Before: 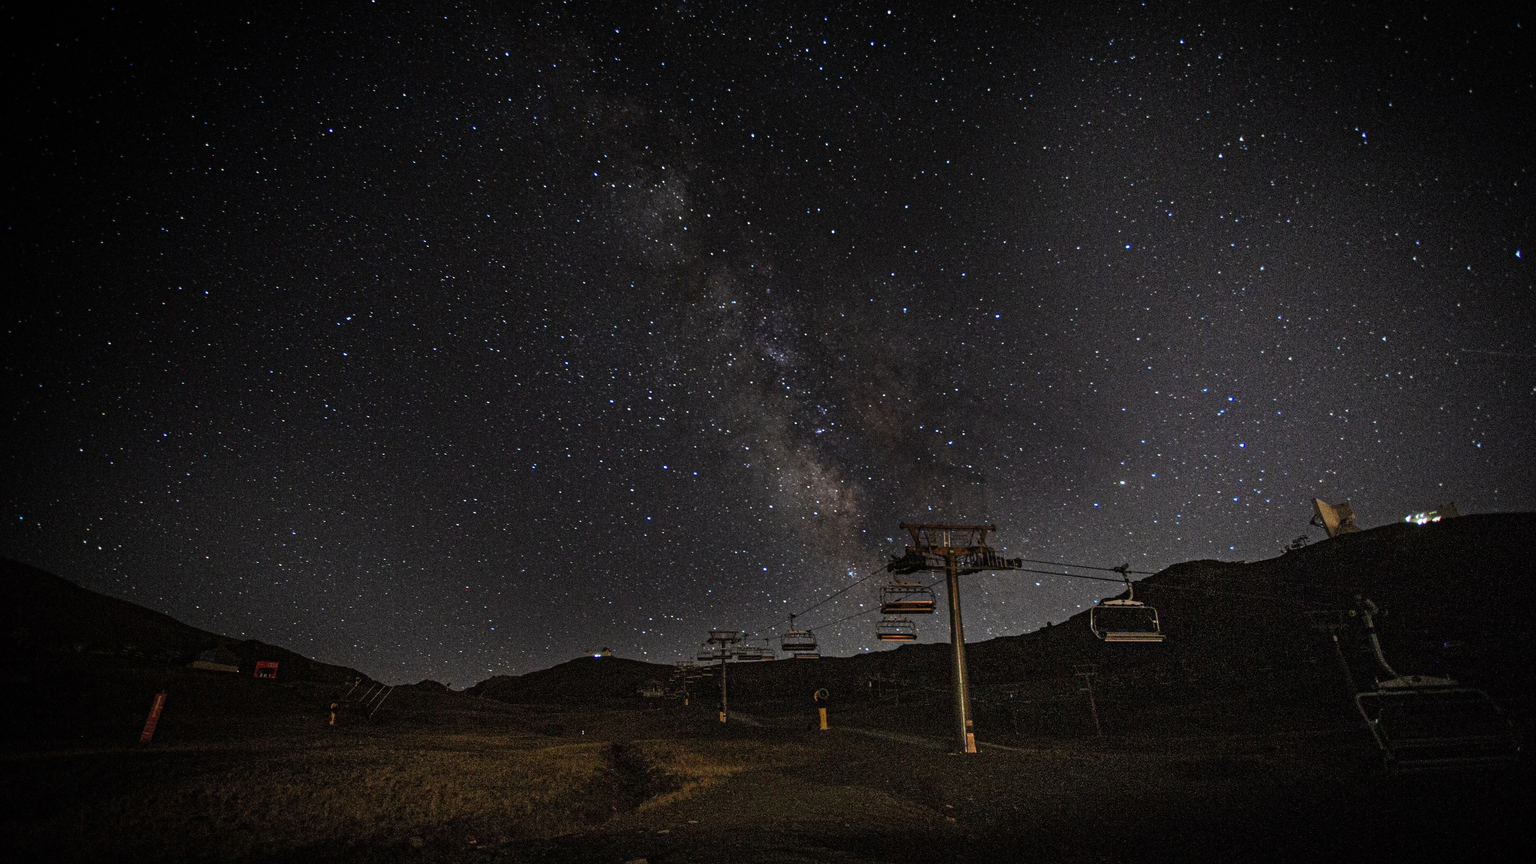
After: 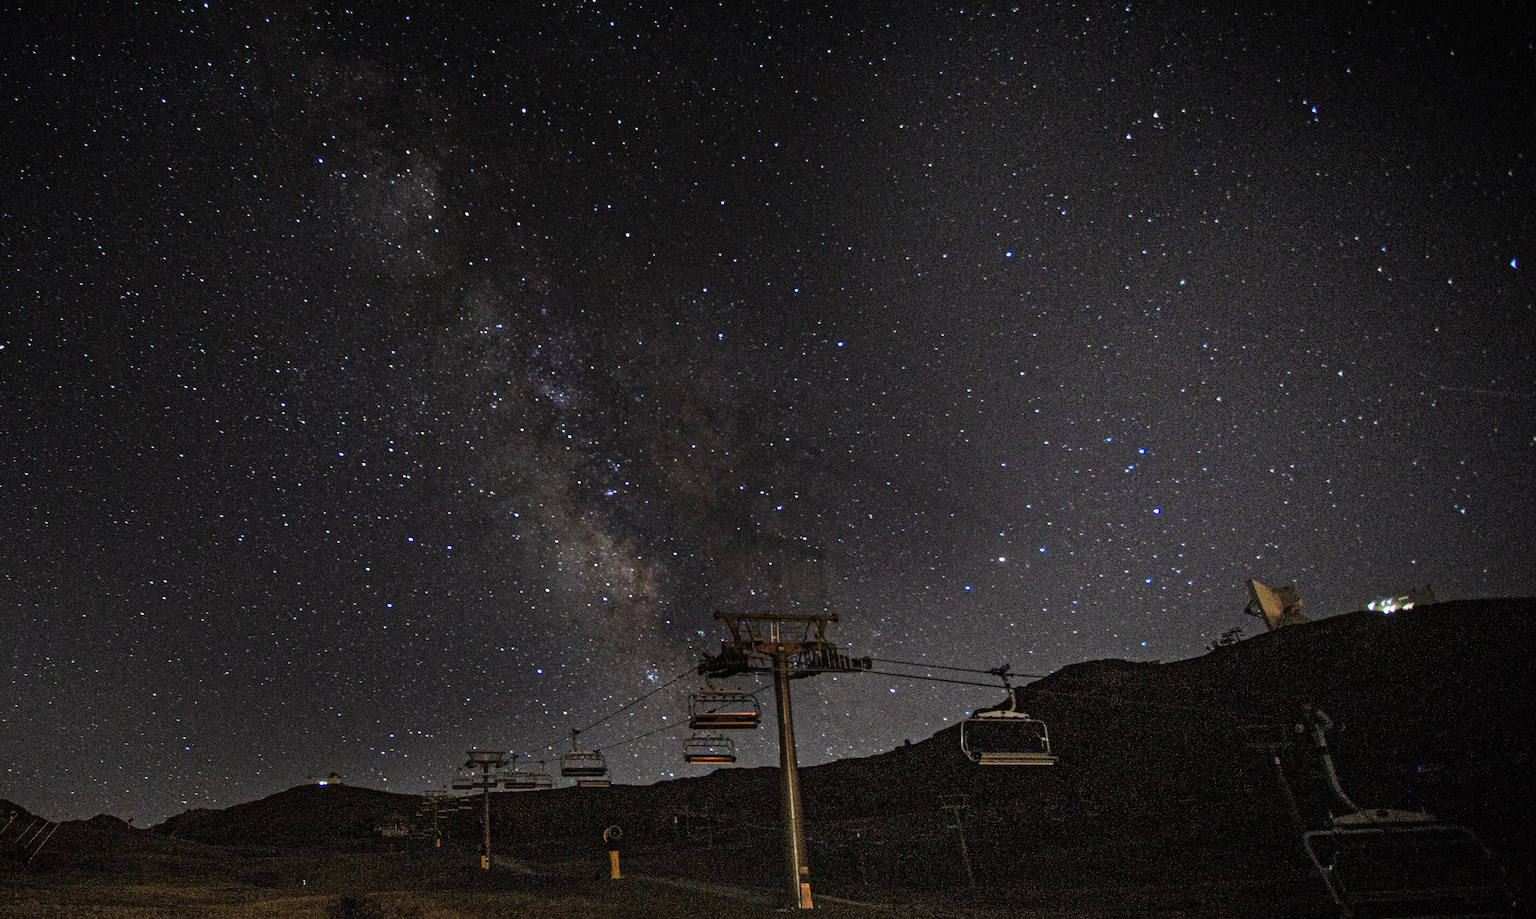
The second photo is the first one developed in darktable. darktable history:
crop: left 22.662%, top 5.846%, bottom 11.88%
